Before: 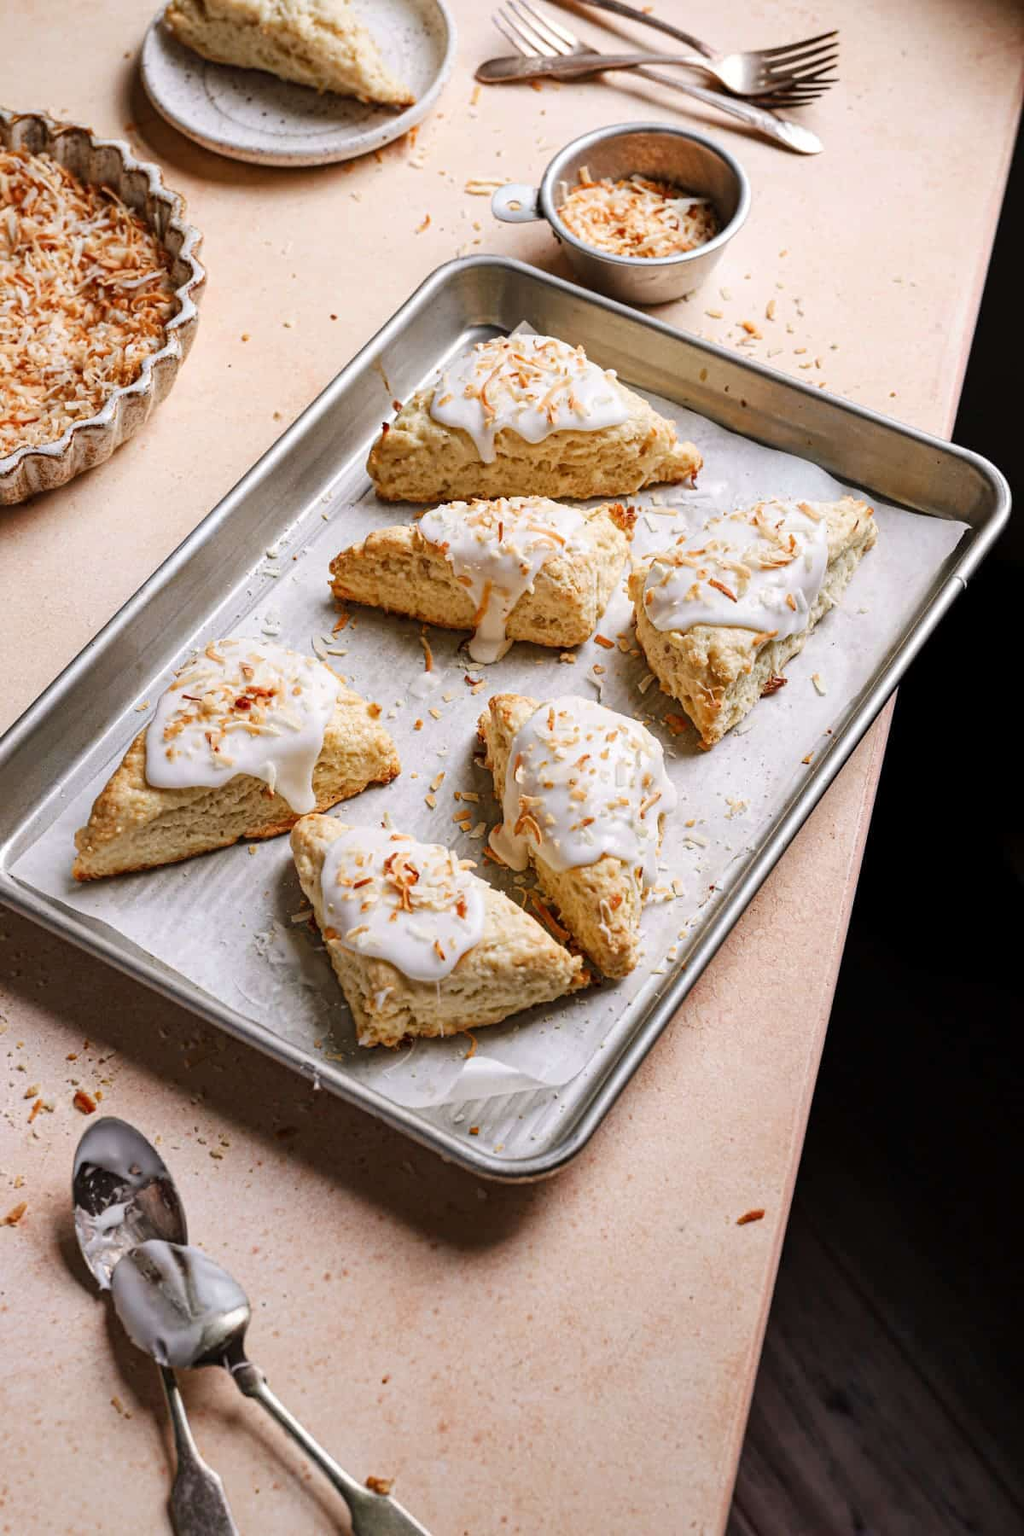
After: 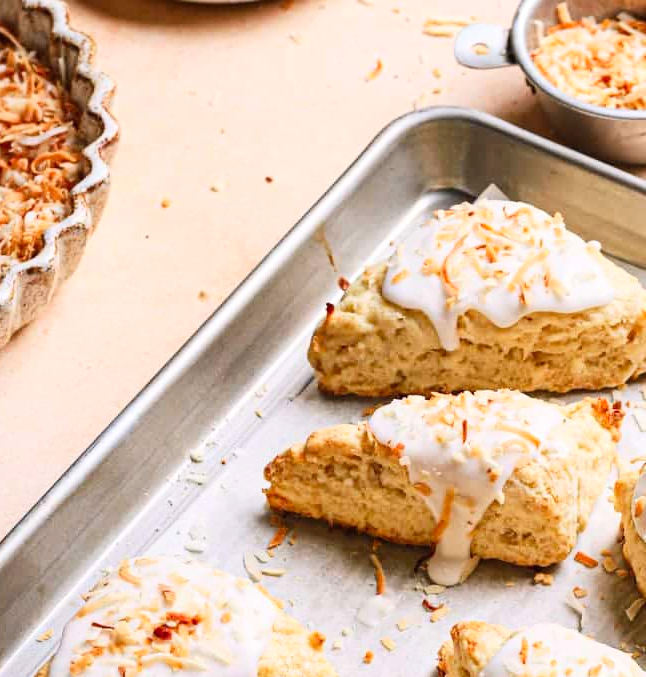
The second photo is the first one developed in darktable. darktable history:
contrast brightness saturation: contrast 0.203, brightness 0.167, saturation 0.227
crop: left 10.204%, top 10.669%, right 35.95%, bottom 51.675%
